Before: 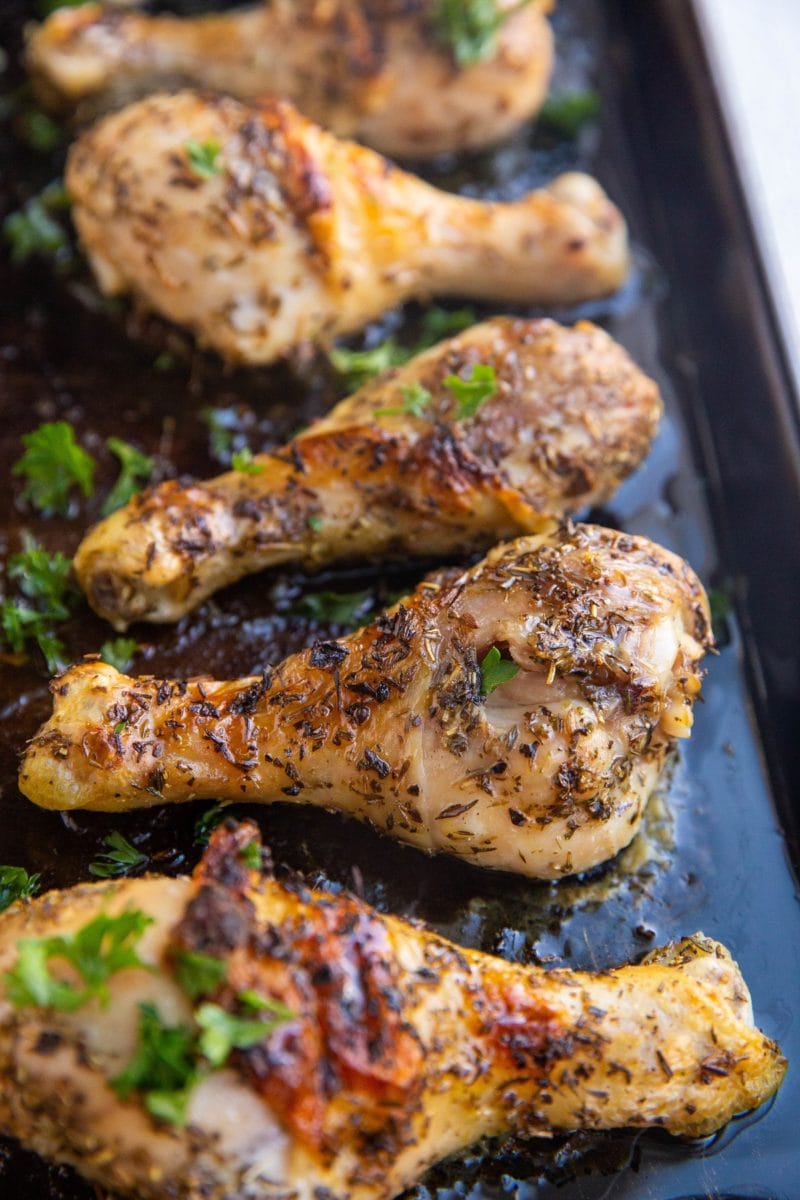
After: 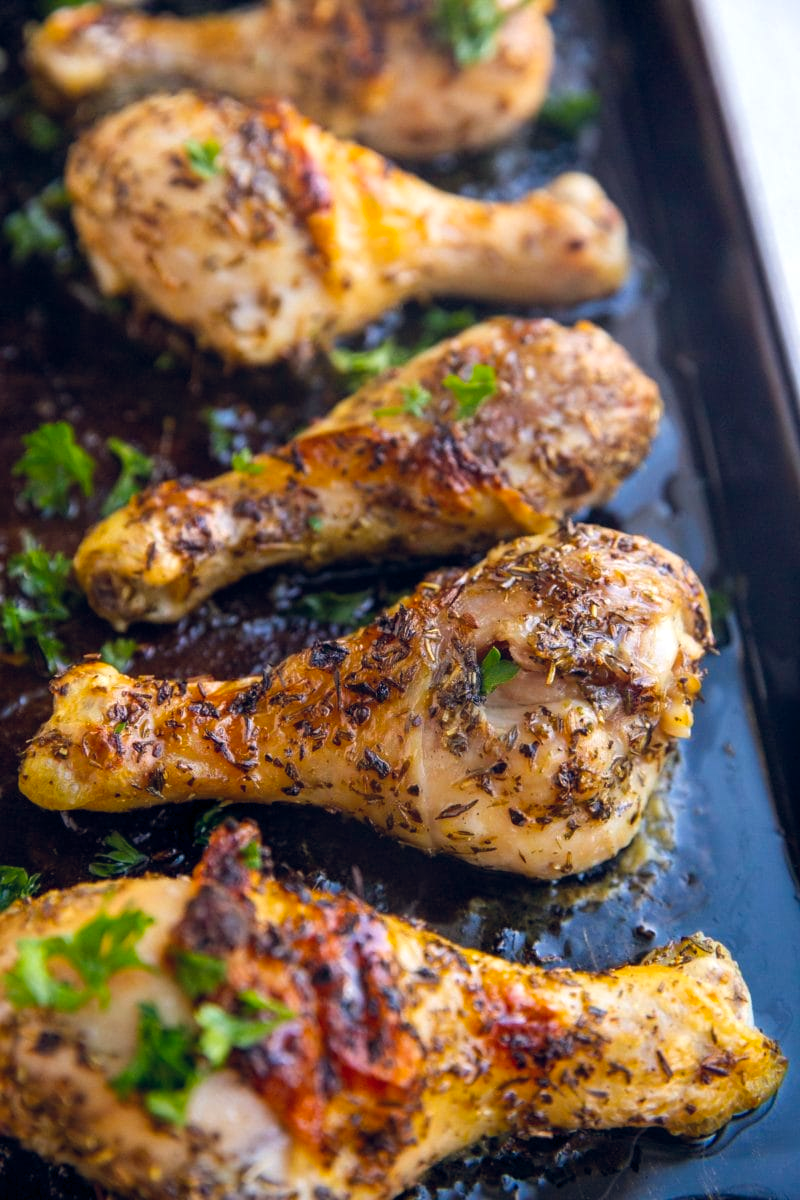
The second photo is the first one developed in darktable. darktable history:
color balance rgb: global offset › chroma 0.091%, global offset › hue 251.53°, perceptual saturation grading › global saturation 19.673%, contrast 4.923%
